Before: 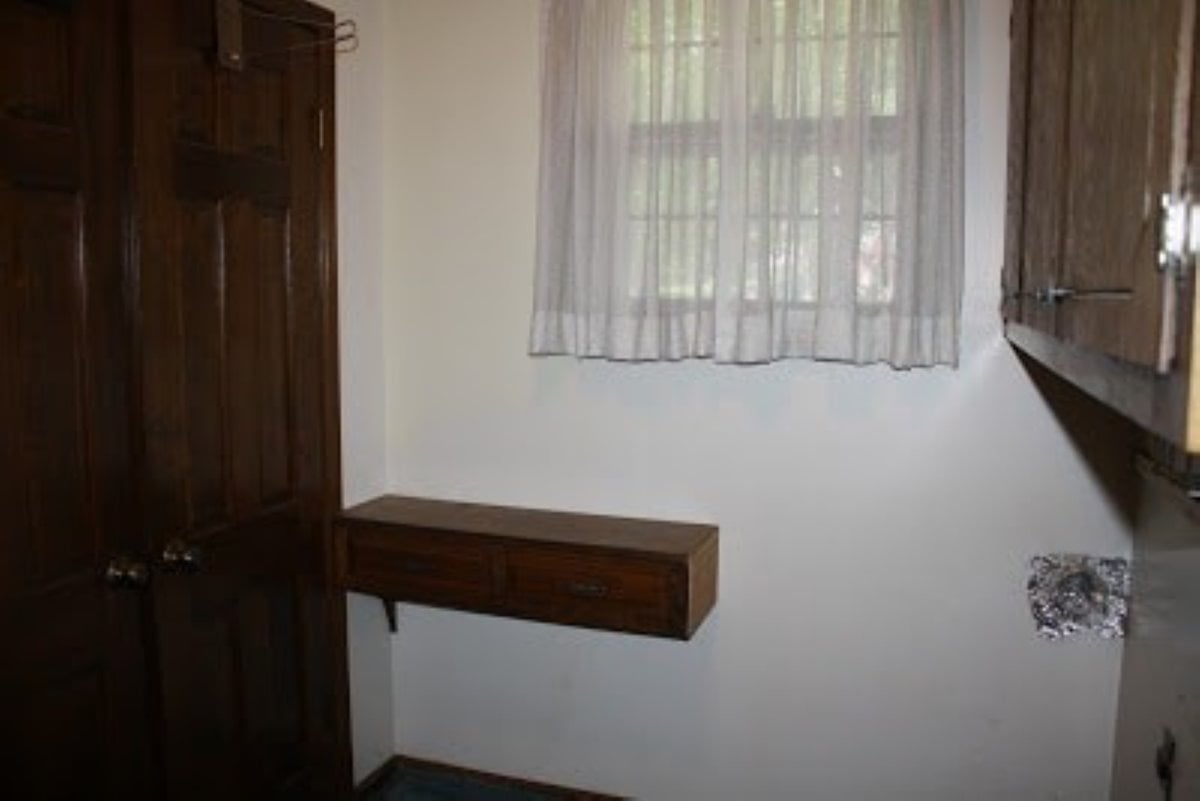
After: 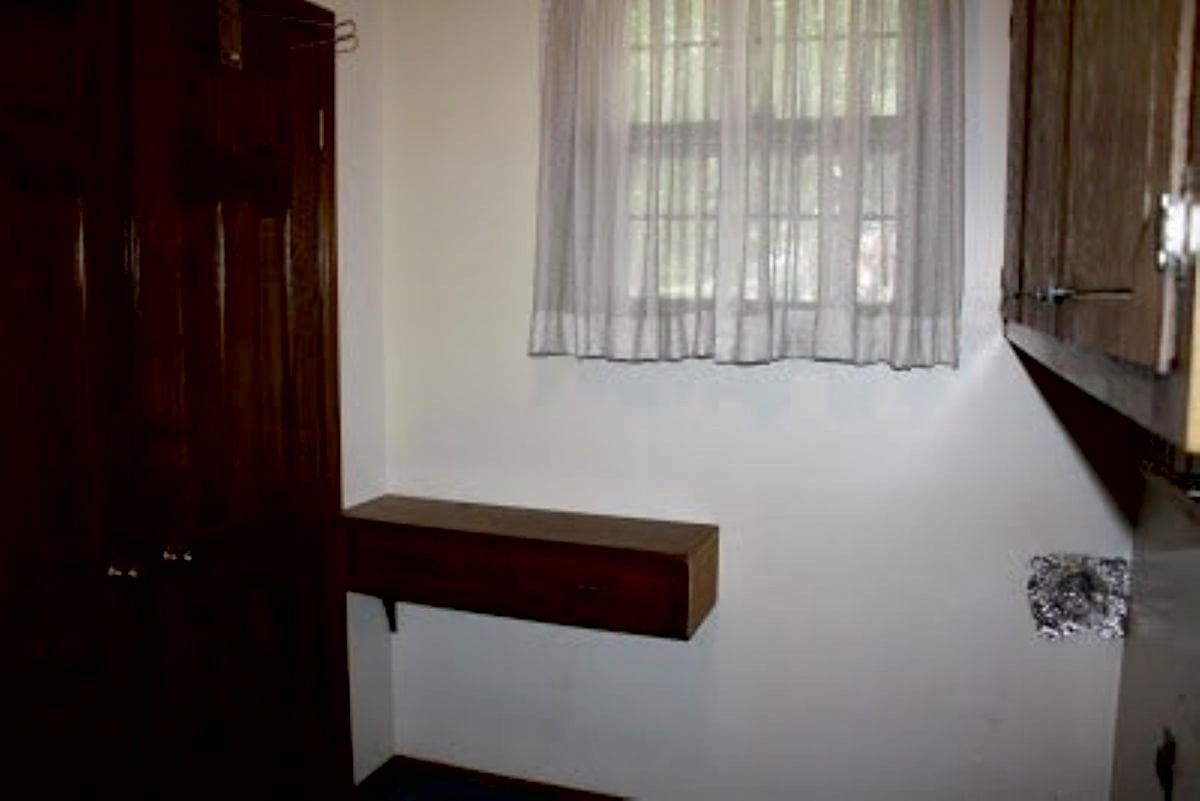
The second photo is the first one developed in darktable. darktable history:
local contrast: mode bilateral grid, contrast 20, coarseness 100, detail 150%, midtone range 0.2
exposure: black level correction 0.013, compensate highlight preservation false
